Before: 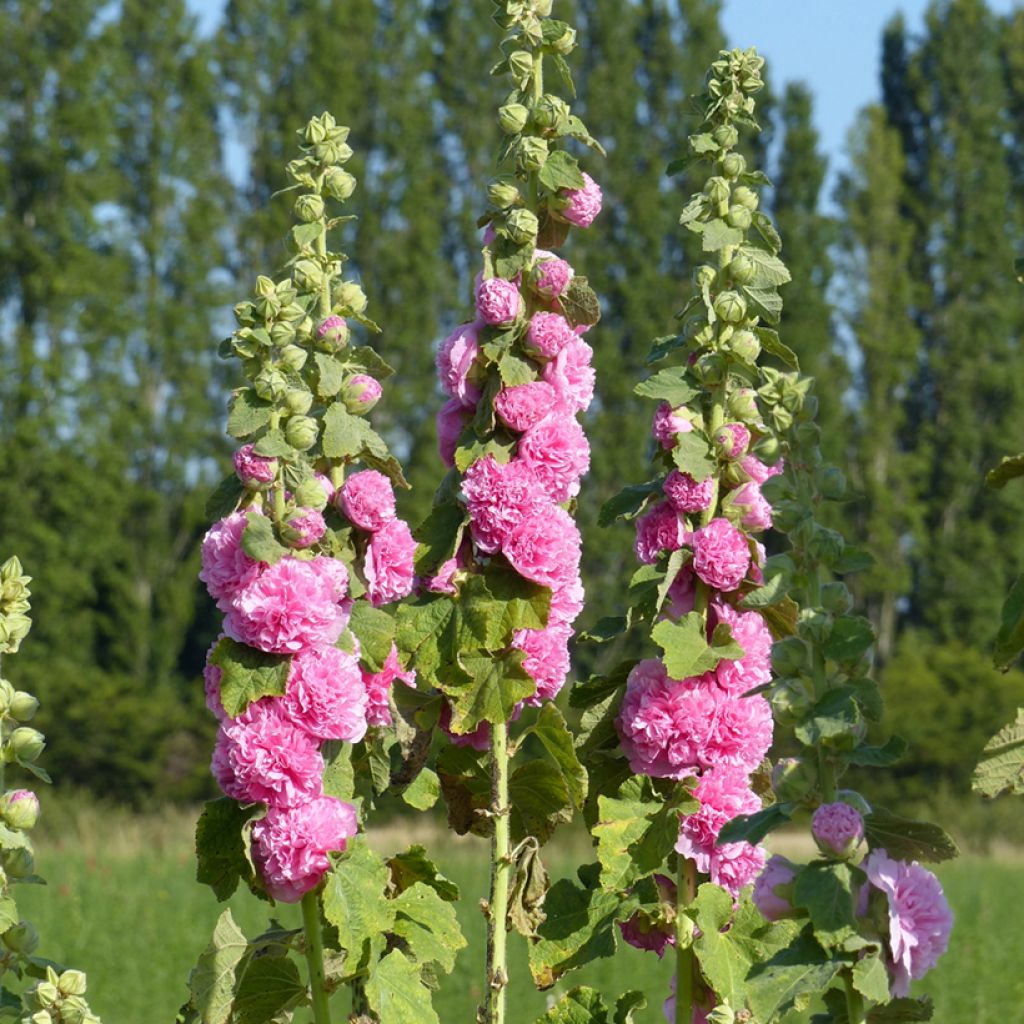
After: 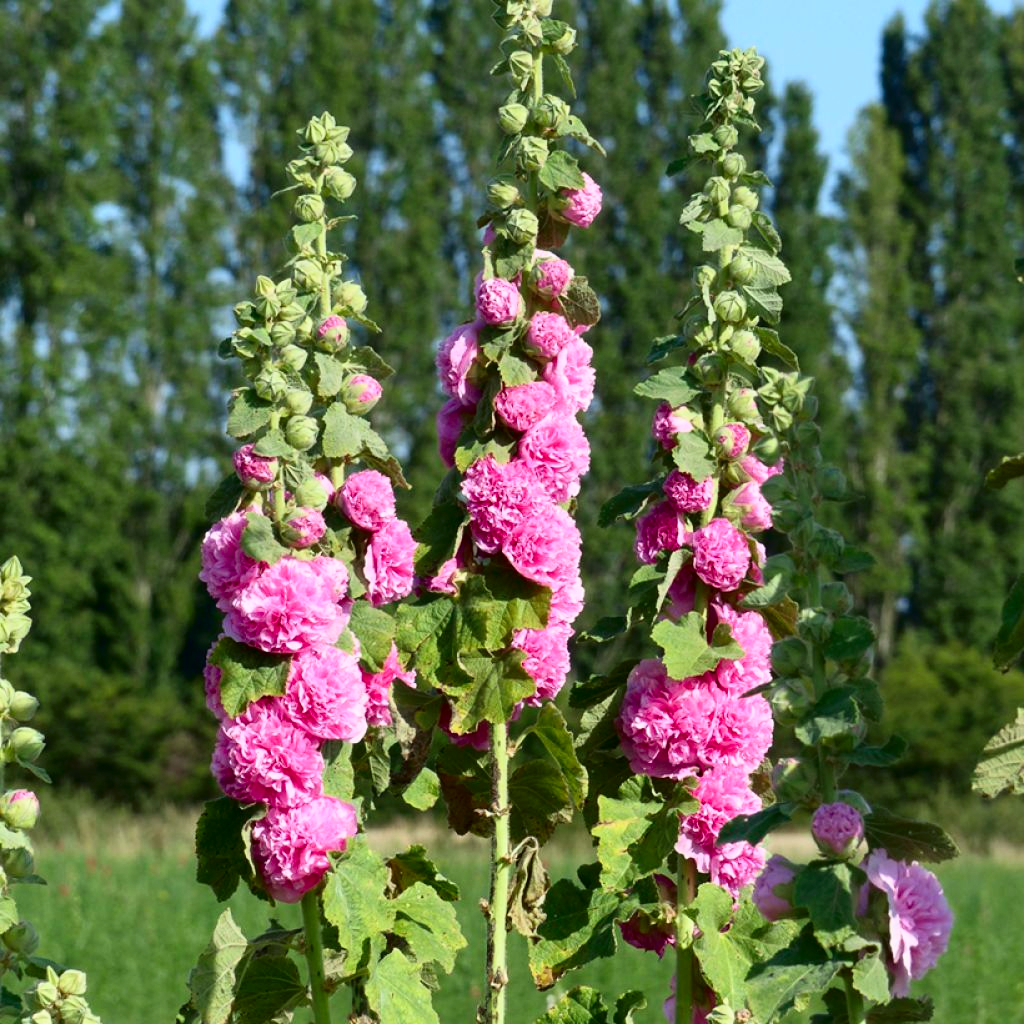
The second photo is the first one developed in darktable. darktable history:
tone curve: curves: ch0 [(0, 0) (0.059, 0.027) (0.178, 0.105) (0.292, 0.233) (0.485, 0.472) (0.837, 0.887) (1, 0.983)]; ch1 [(0, 0) (0.23, 0.166) (0.34, 0.298) (0.371, 0.334) (0.435, 0.413) (0.477, 0.469) (0.499, 0.498) (0.534, 0.551) (0.56, 0.585) (0.754, 0.801) (1, 1)]; ch2 [(0, 0) (0.431, 0.414) (0.498, 0.503) (0.524, 0.531) (0.568, 0.567) (0.6, 0.597) (0.65, 0.651) (0.752, 0.764) (1, 1)], color space Lab, independent channels, preserve colors none
